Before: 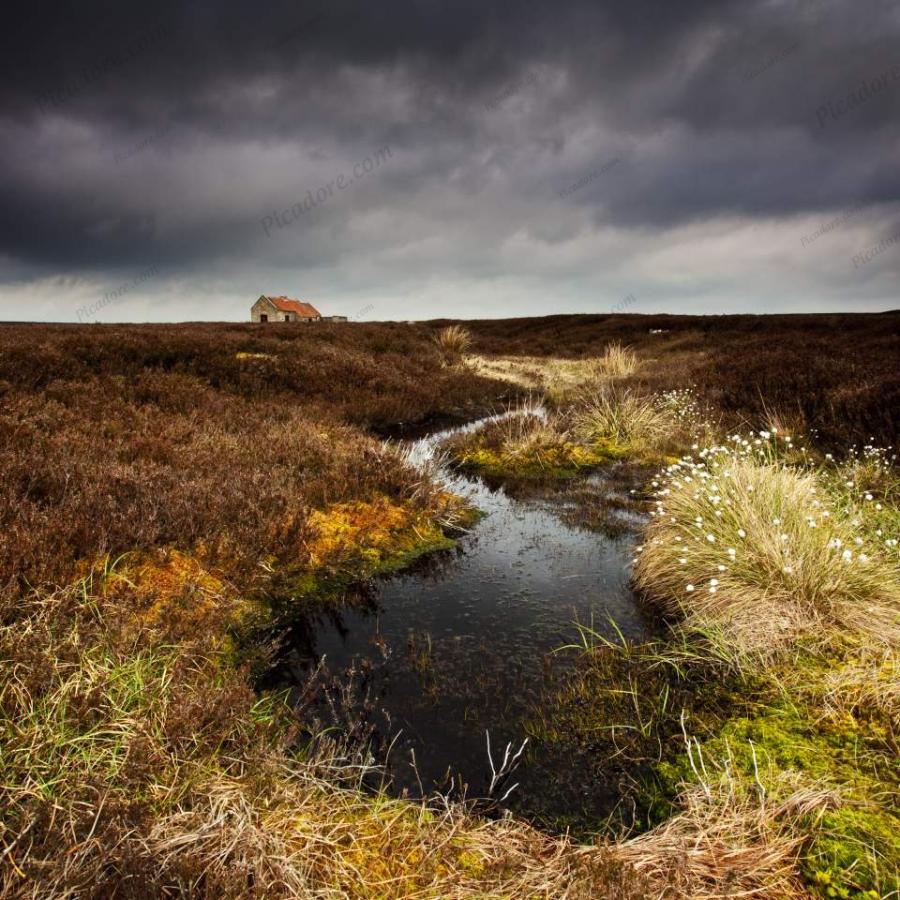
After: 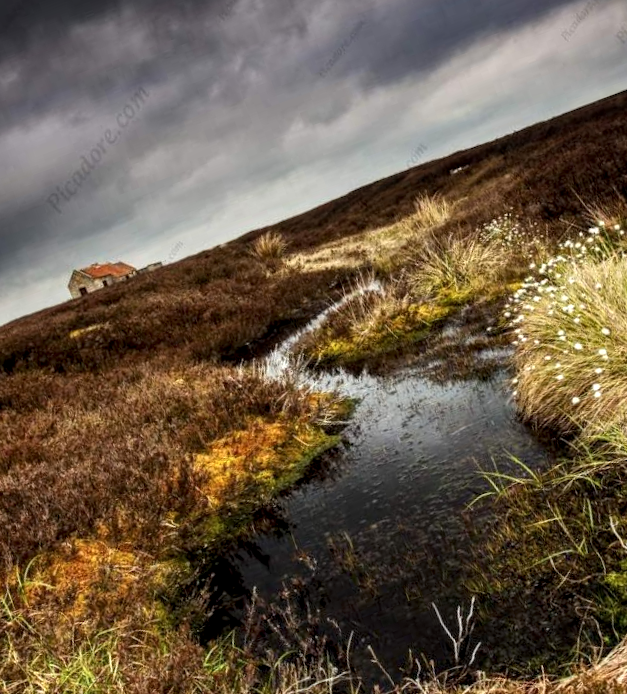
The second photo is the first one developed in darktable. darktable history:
crop and rotate: angle 19.82°, left 6.996%, right 3.701%, bottom 1.183%
local contrast: highlights 61%, detail 143%, midtone range 0.427
